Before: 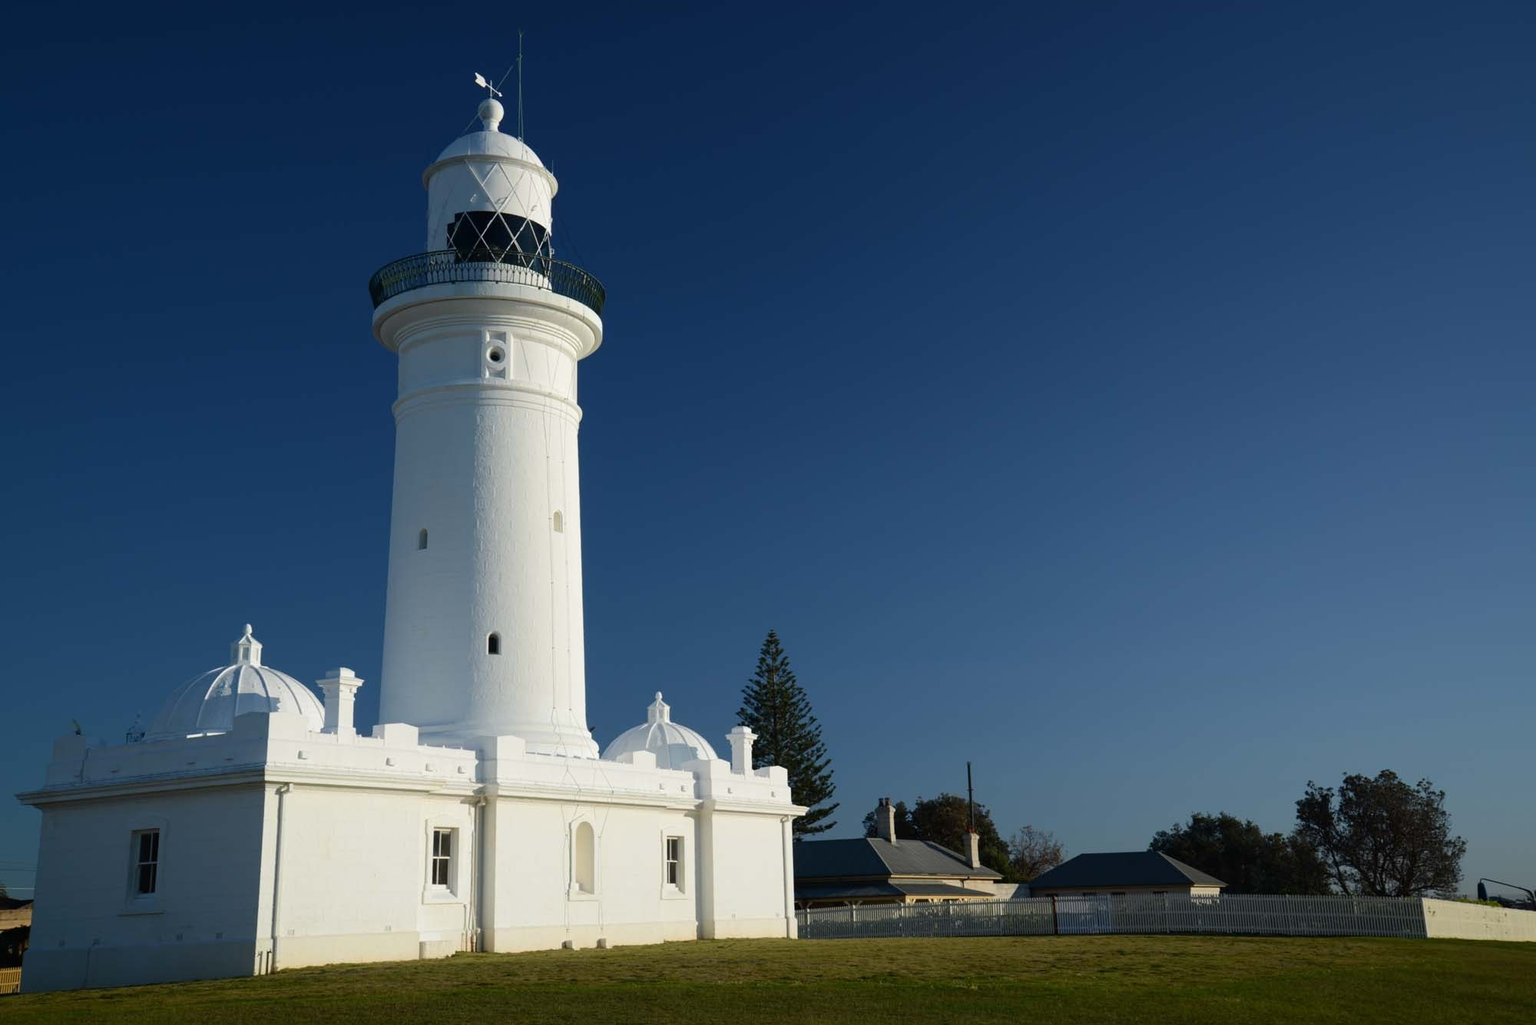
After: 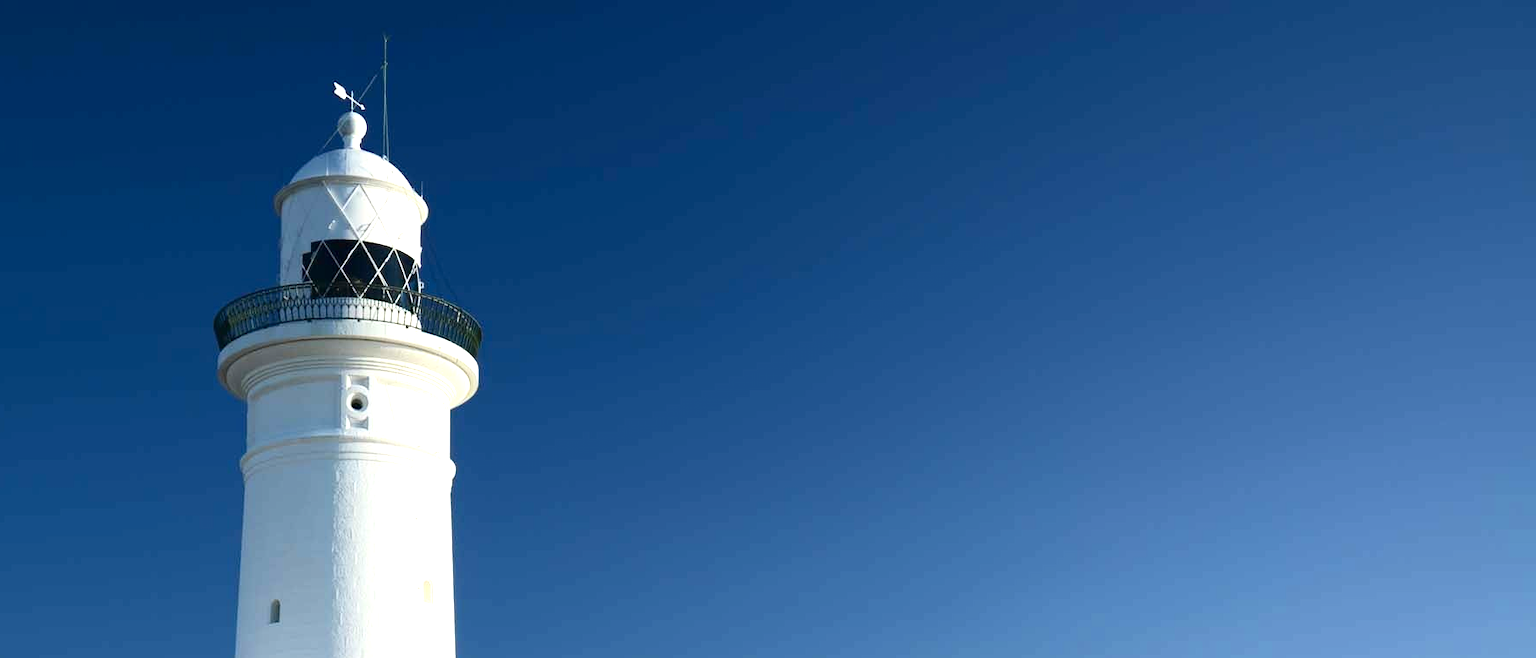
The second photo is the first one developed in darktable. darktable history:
contrast brightness saturation: contrast 0.157, saturation 0.331
crop and rotate: left 11.785%, bottom 43.362%
color correction: highlights b* -0.035, saturation 0.783
exposure: exposure 1.137 EV, compensate highlight preservation false
